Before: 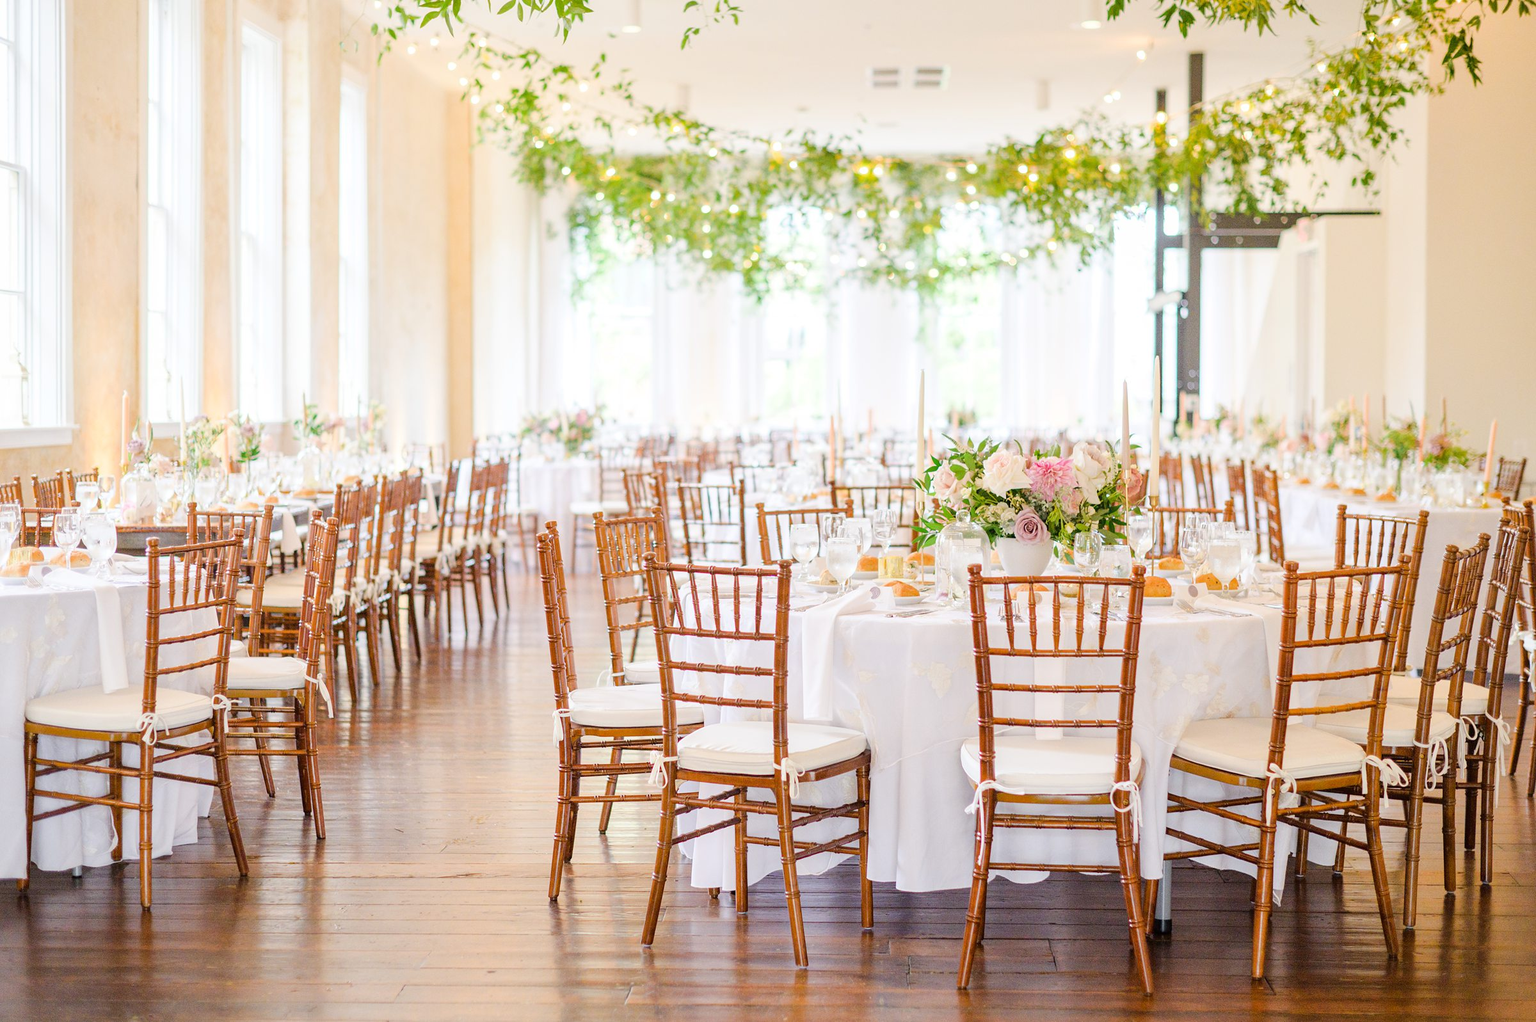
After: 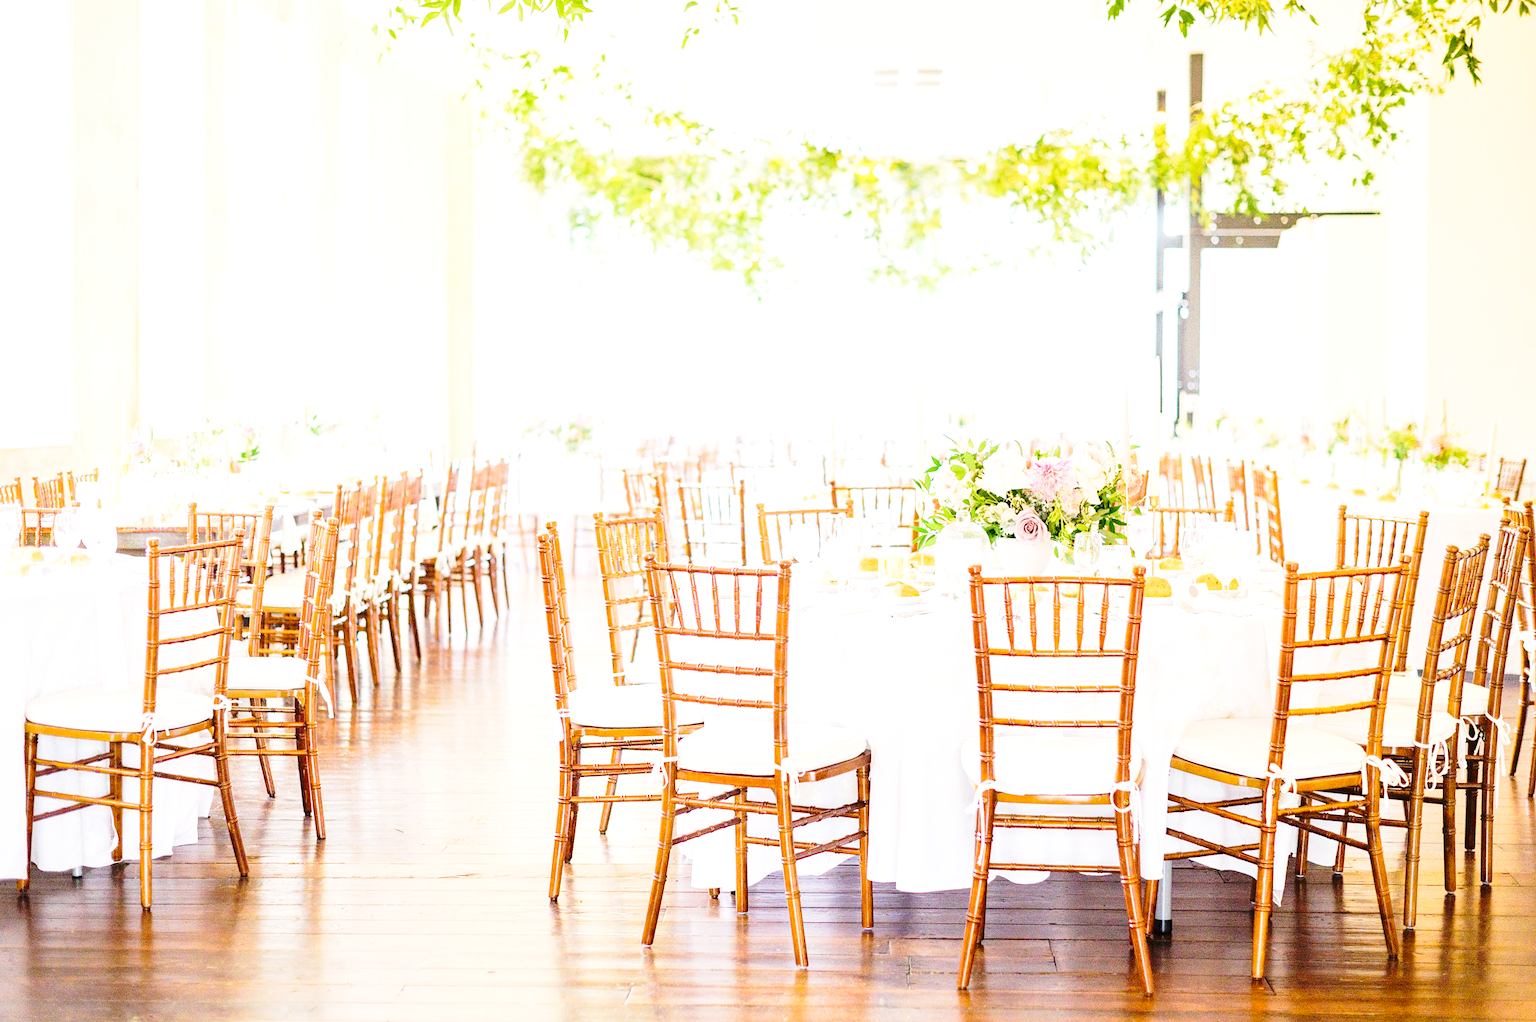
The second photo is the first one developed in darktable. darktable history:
exposure: exposure 0.601 EV, compensate highlight preservation false
base curve: curves: ch0 [(0, 0) (0.028, 0.03) (0.121, 0.232) (0.46, 0.748) (0.859, 0.968) (1, 1)], preserve colors none
